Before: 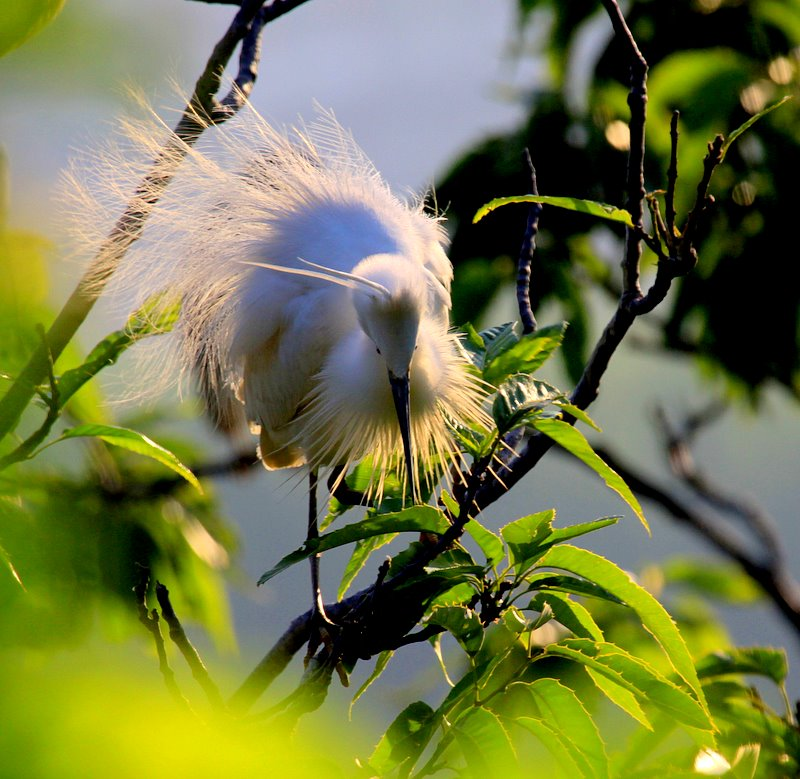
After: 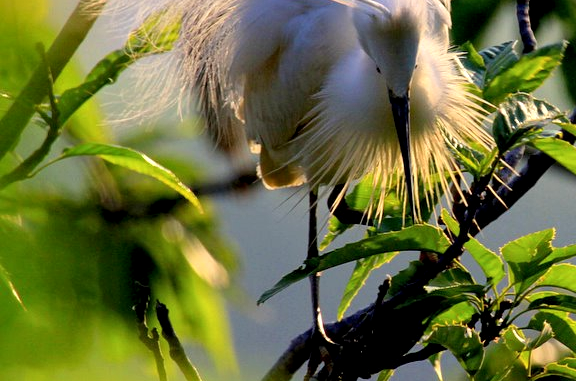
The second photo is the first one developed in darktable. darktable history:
crop: top 36.147%, right 27.964%, bottom 14.886%
local contrast: highlights 107%, shadows 98%, detail 131%, midtone range 0.2
